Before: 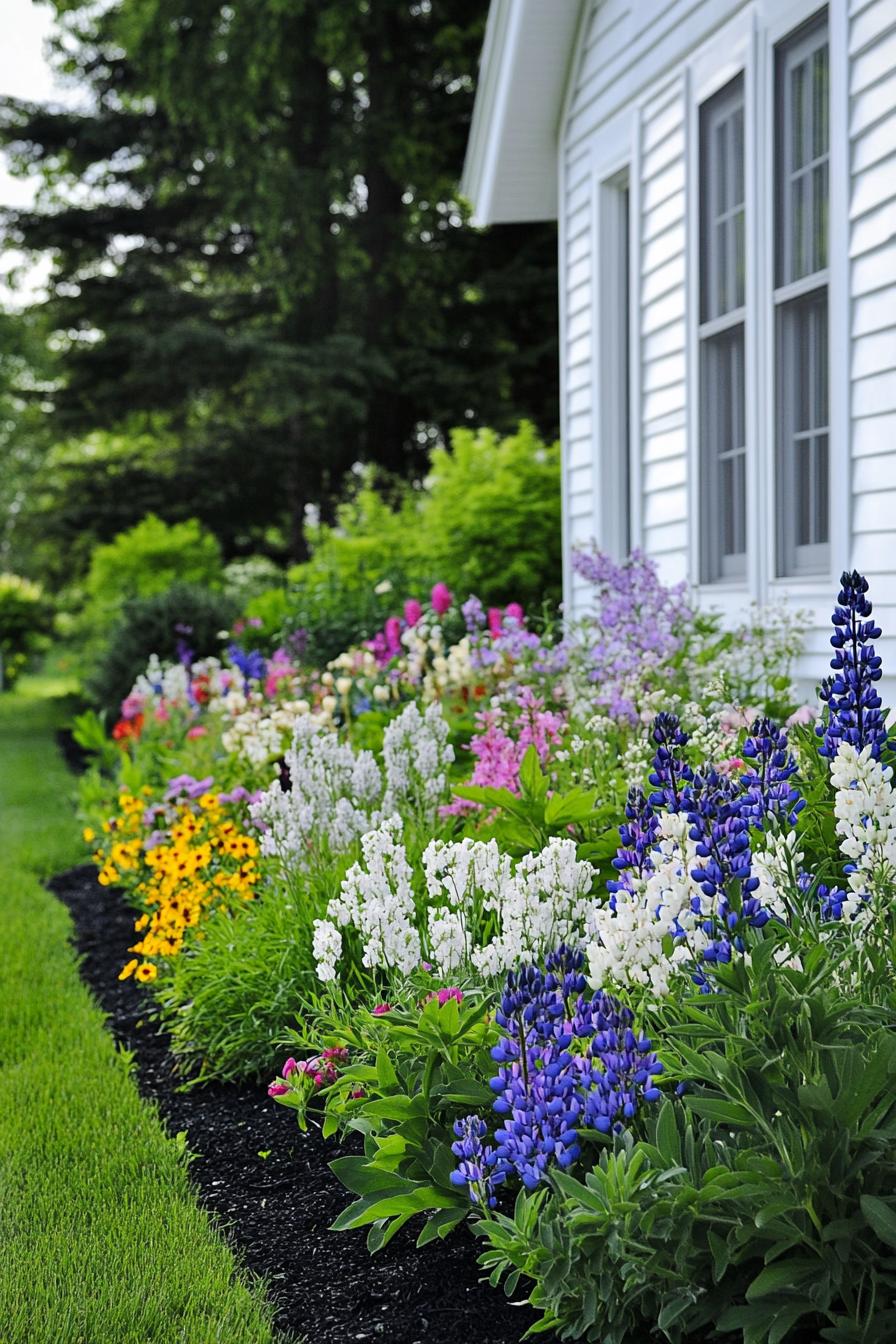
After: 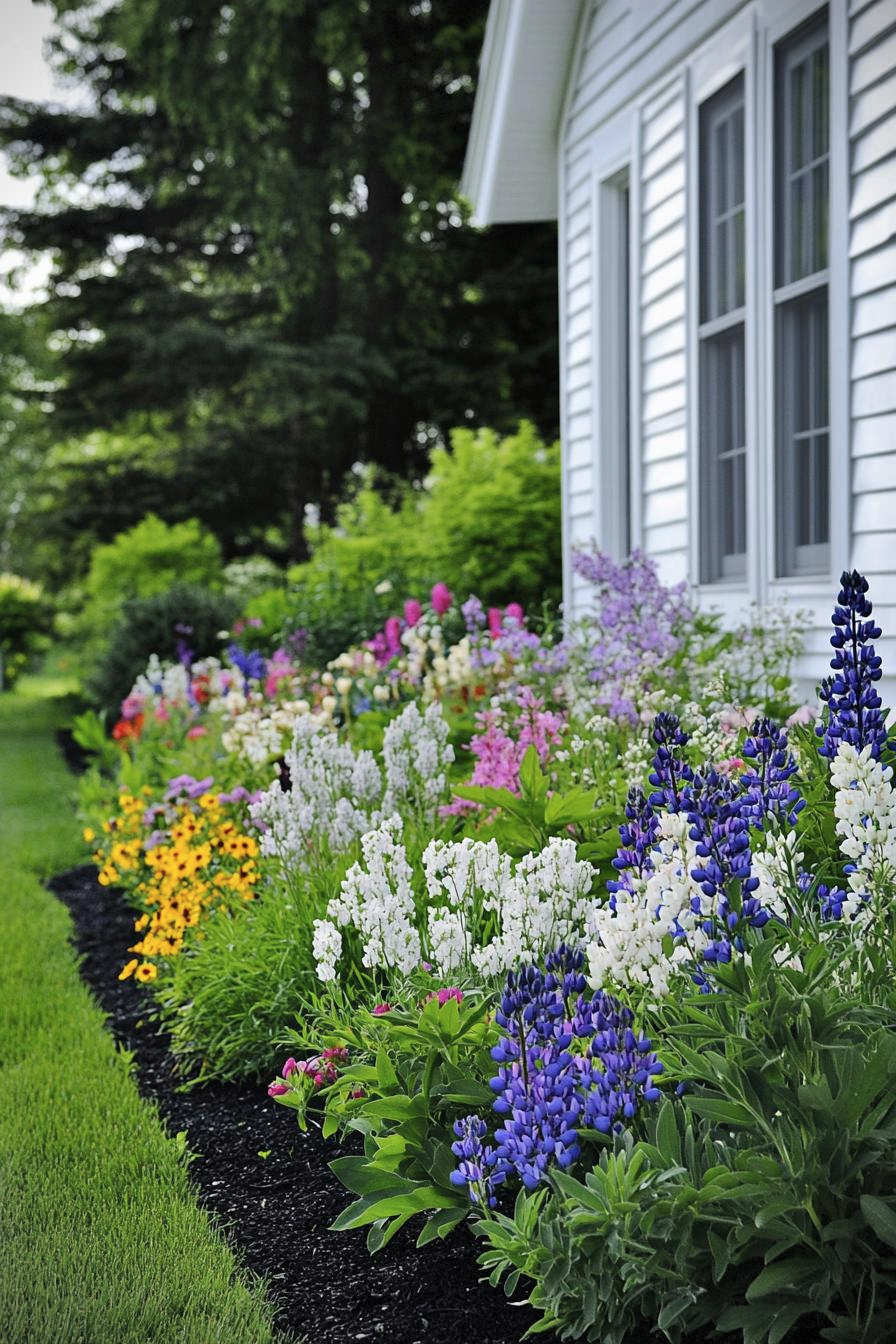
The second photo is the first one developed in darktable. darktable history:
vignetting: fall-off radius 61.01%, dithering 8-bit output
local contrast: mode bilateral grid, contrast 100, coarseness 100, detail 91%, midtone range 0.2
shadows and highlights: shadows 30.68, highlights -63.09, soften with gaussian
contrast brightness saturation: saturation -0.1
